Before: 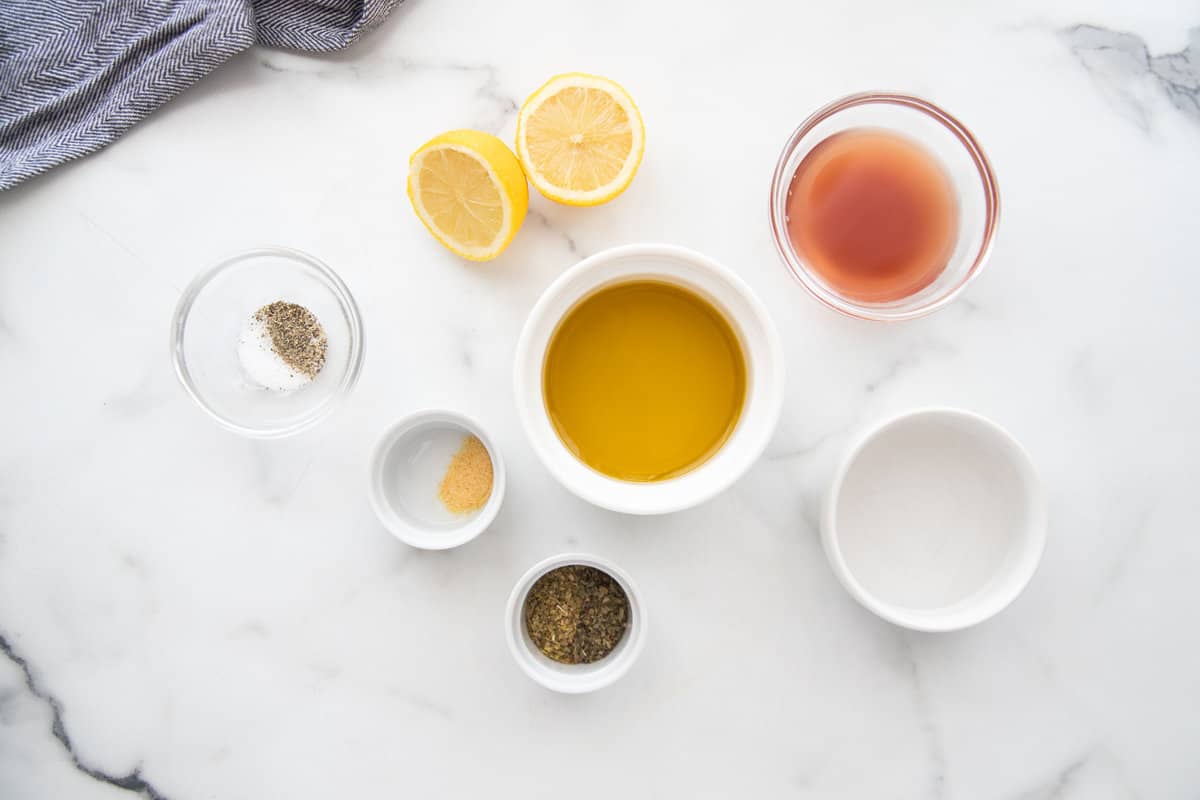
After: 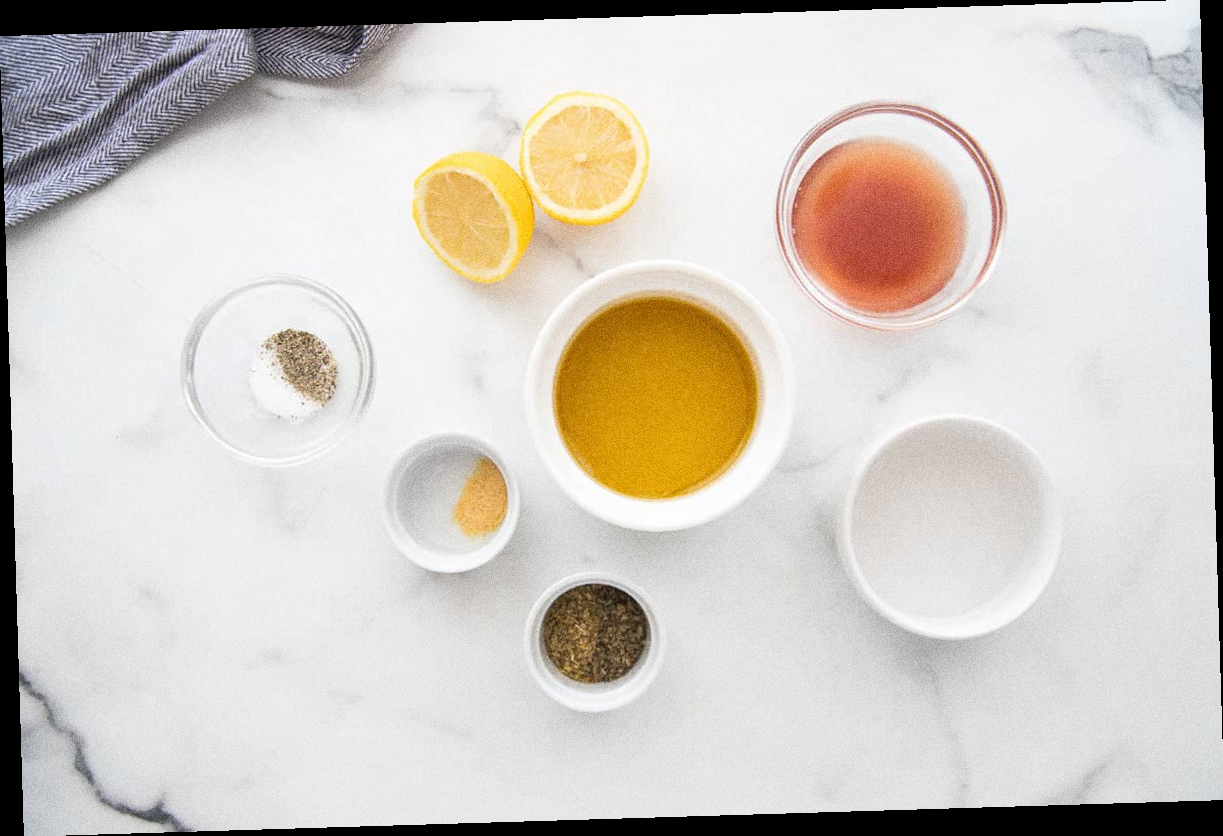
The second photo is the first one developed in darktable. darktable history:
grain: coarseness 0.09 ISO, strength 40%
rotate and perspective: rotation -1.75°, automatic cropping off
